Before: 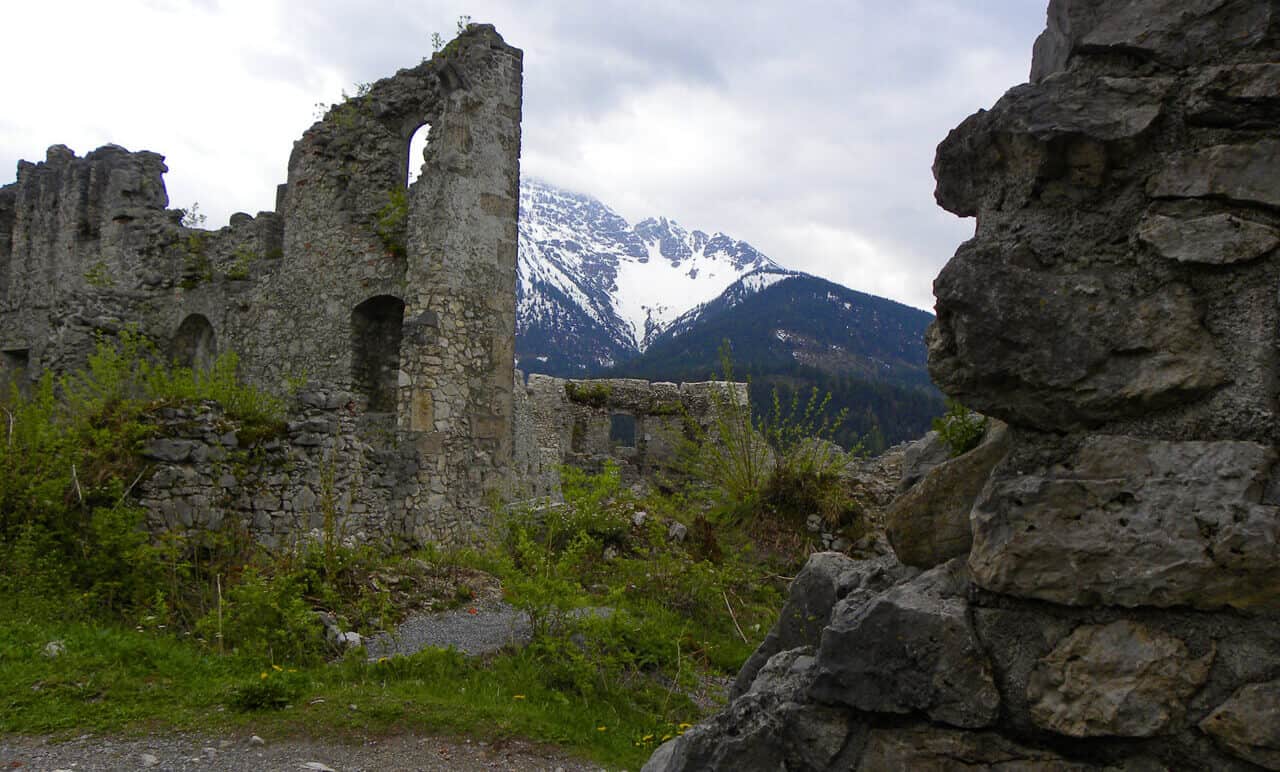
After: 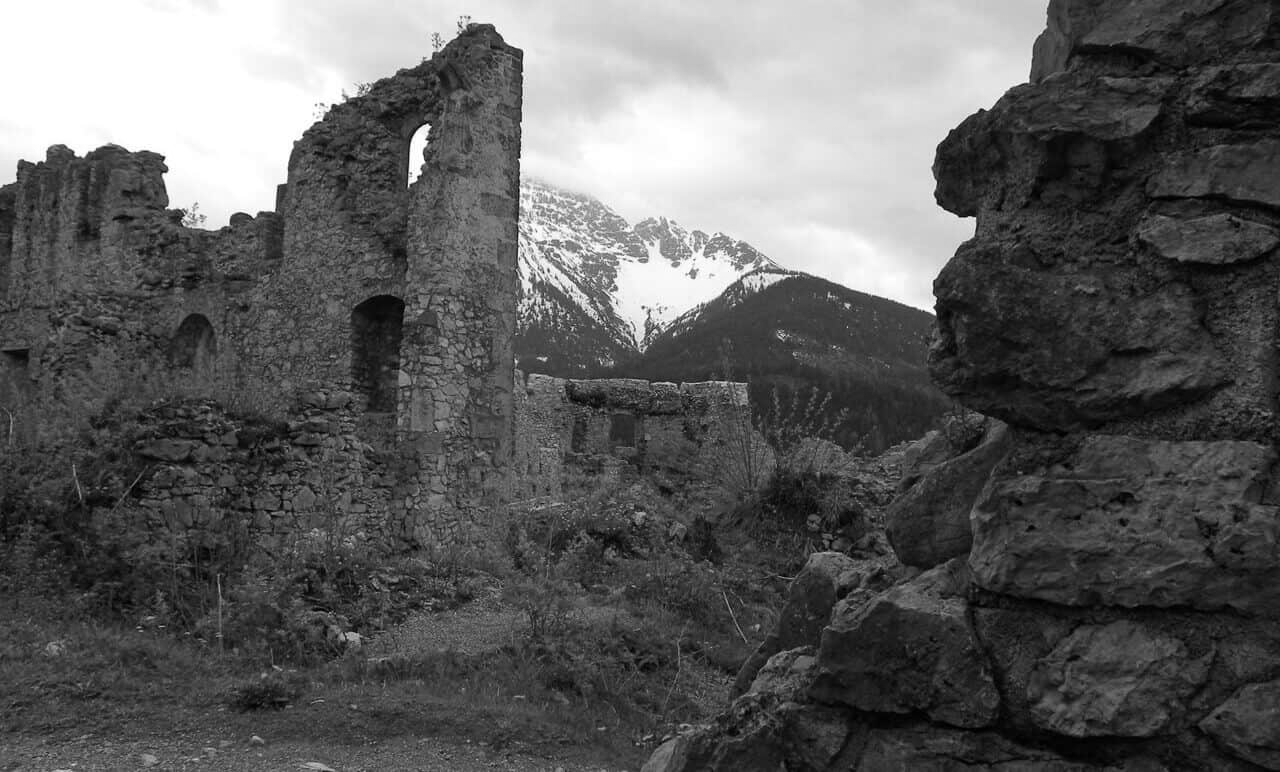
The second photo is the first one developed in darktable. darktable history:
contrast brightness saturation: contrast 0.01, saturation -0.05
monochrome: on, module defaults
